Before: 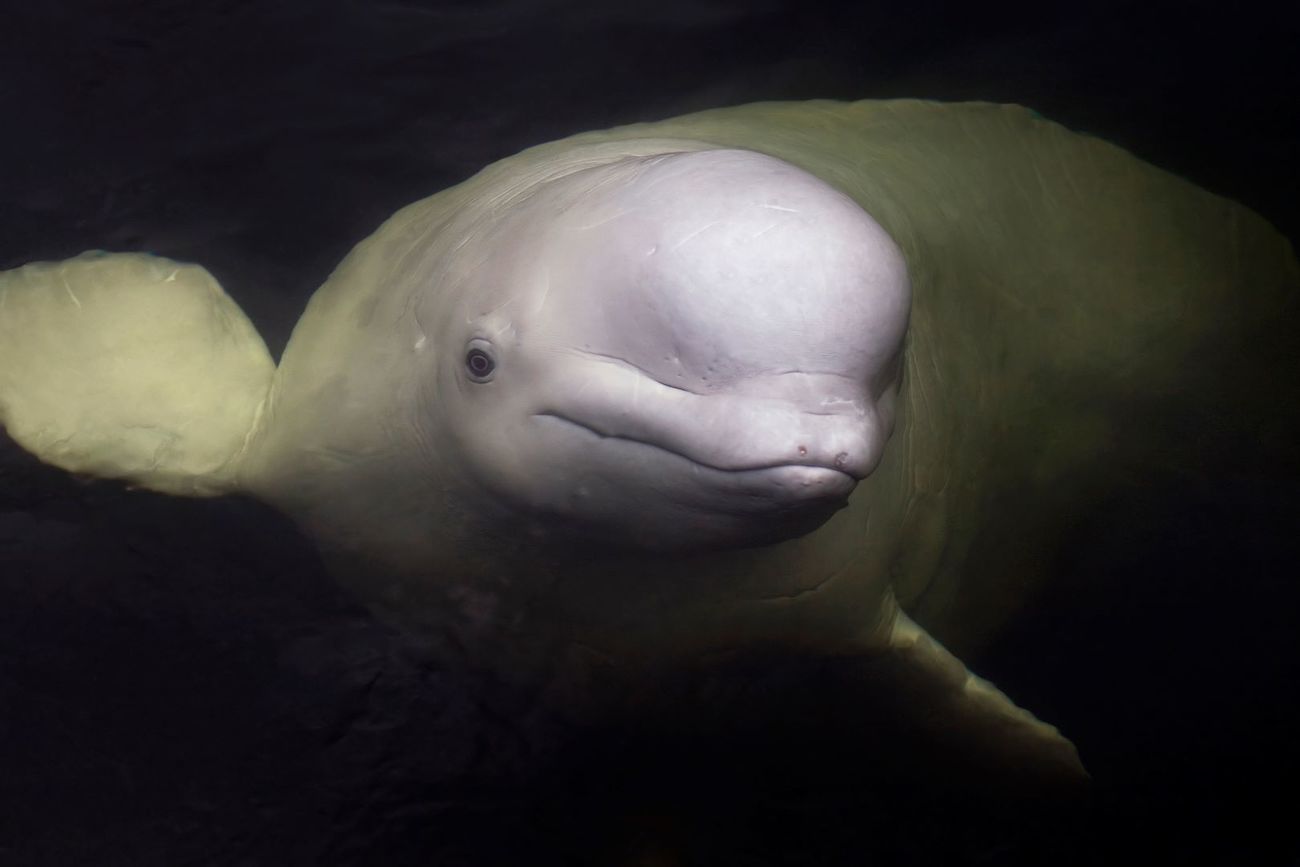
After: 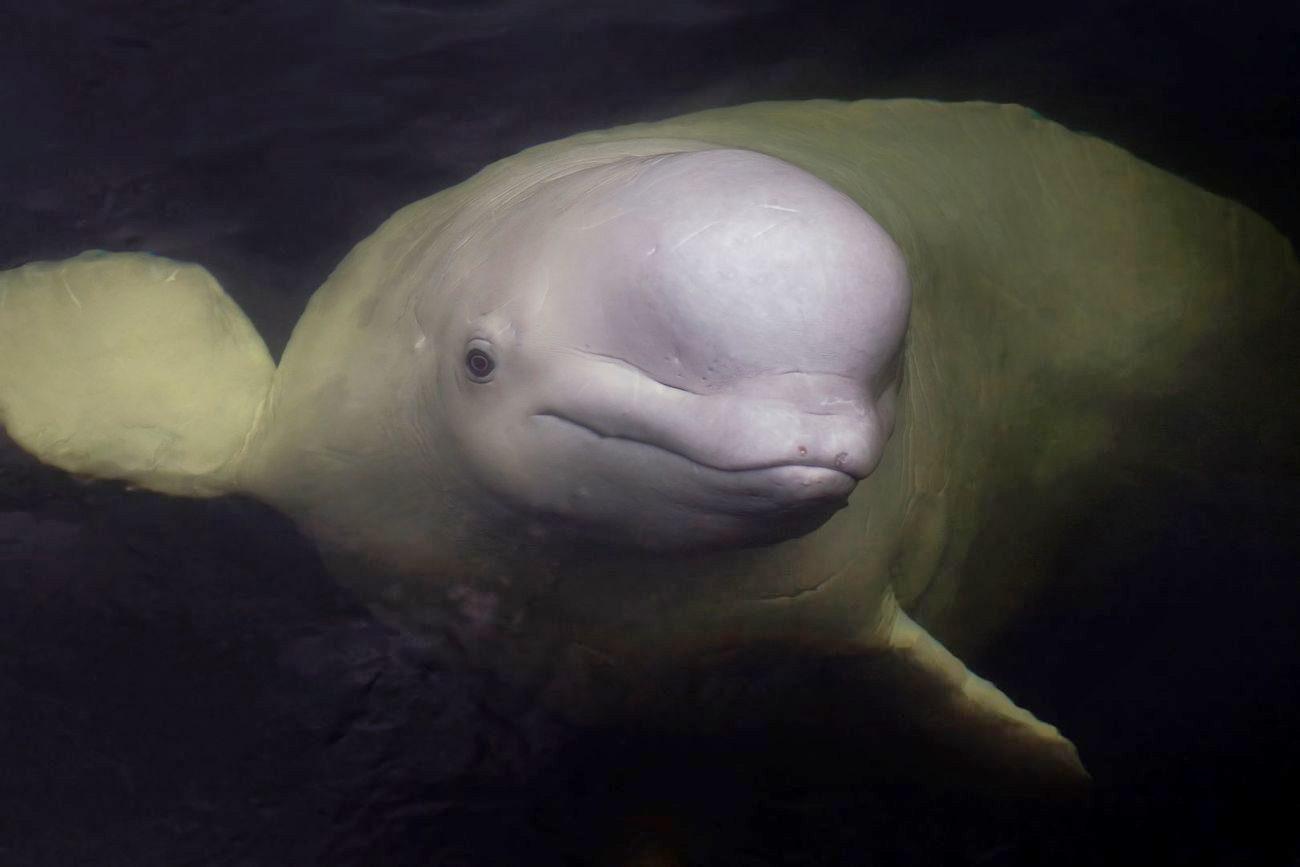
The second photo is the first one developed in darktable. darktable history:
shadows and highlights: highlights -59.72
